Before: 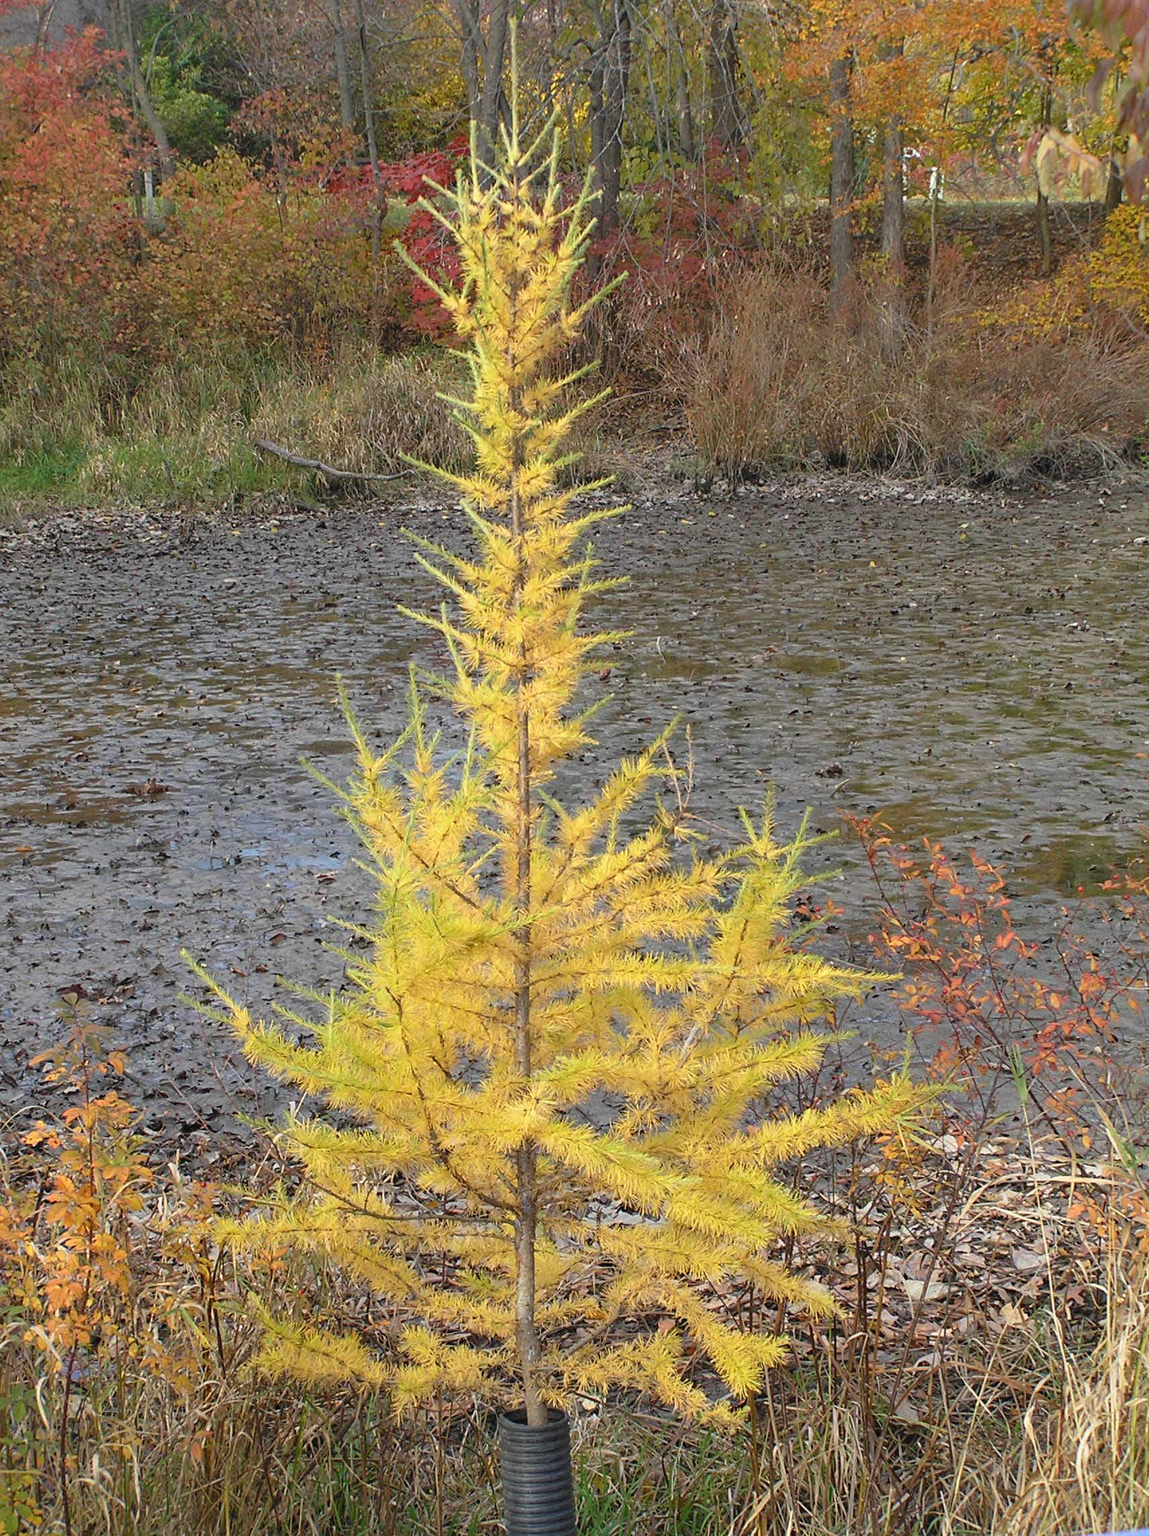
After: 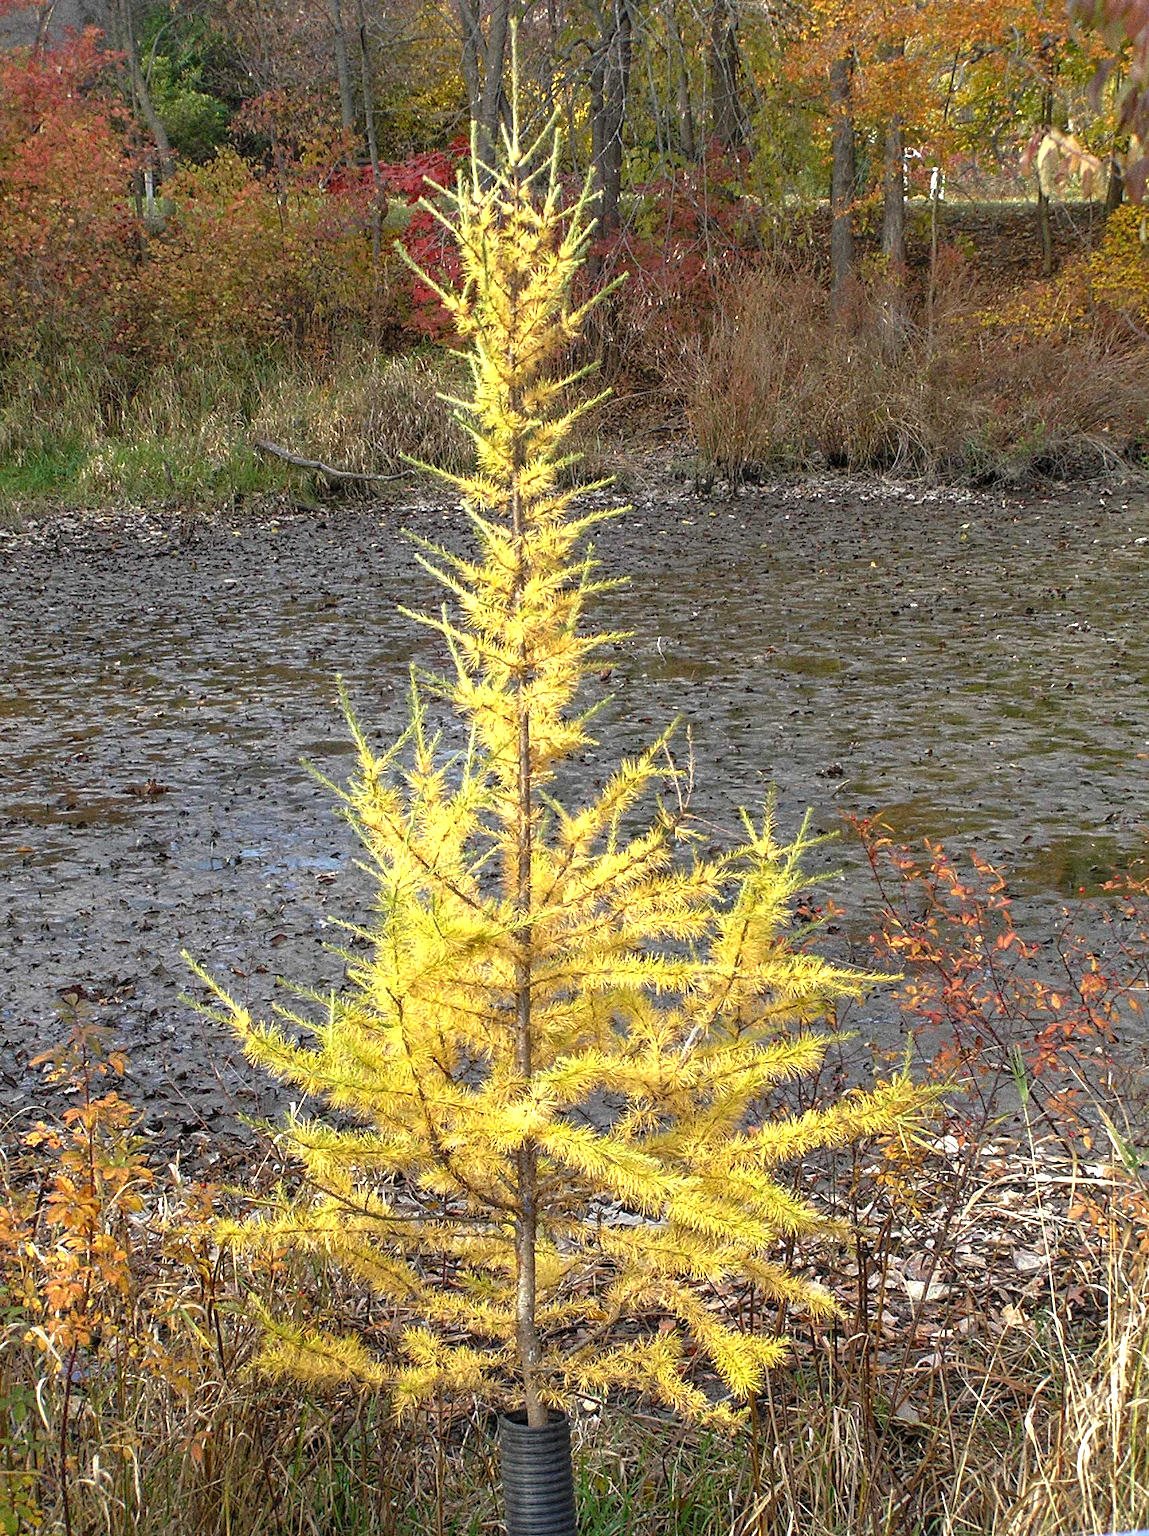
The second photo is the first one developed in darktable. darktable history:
local contrast: on, module defaults
grain: coarseness 0.09 ISO, strength 40%
rgb curve: curves: ch0 [(0, 0) (0.415, 0.237) (1, 1)]
levels: levels [0, 0.374, 0.749]
